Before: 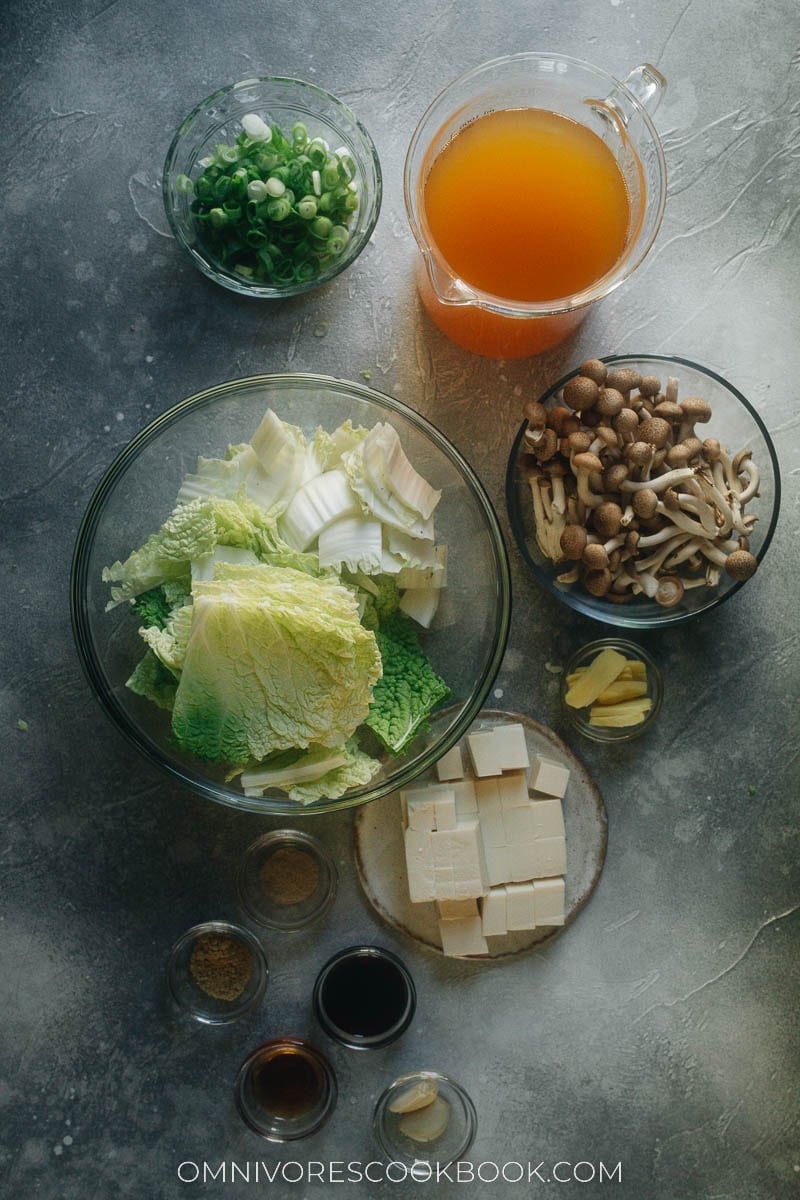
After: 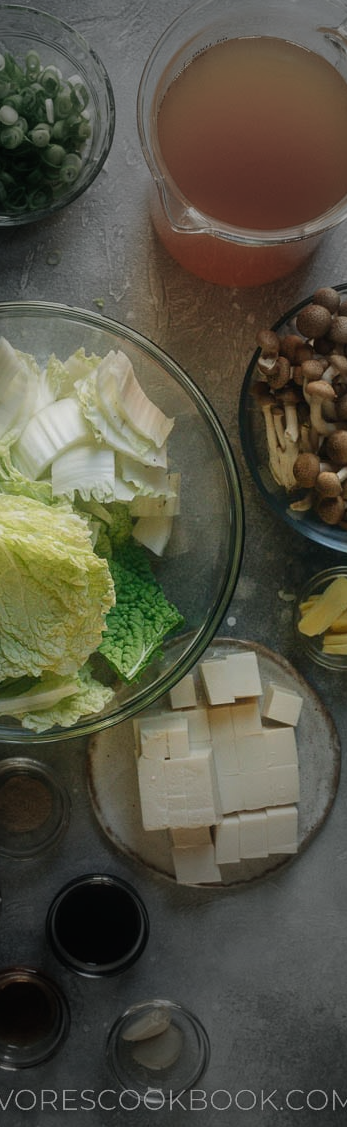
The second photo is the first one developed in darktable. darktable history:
exposure: exposure -0.177 EV, compensate highlight preservation false
vignetting: fall-off start 31.28%, fall-off radius 34.64%, brightness -0.575
crop: left 33.452%, top 6.025%, right 23.155%
